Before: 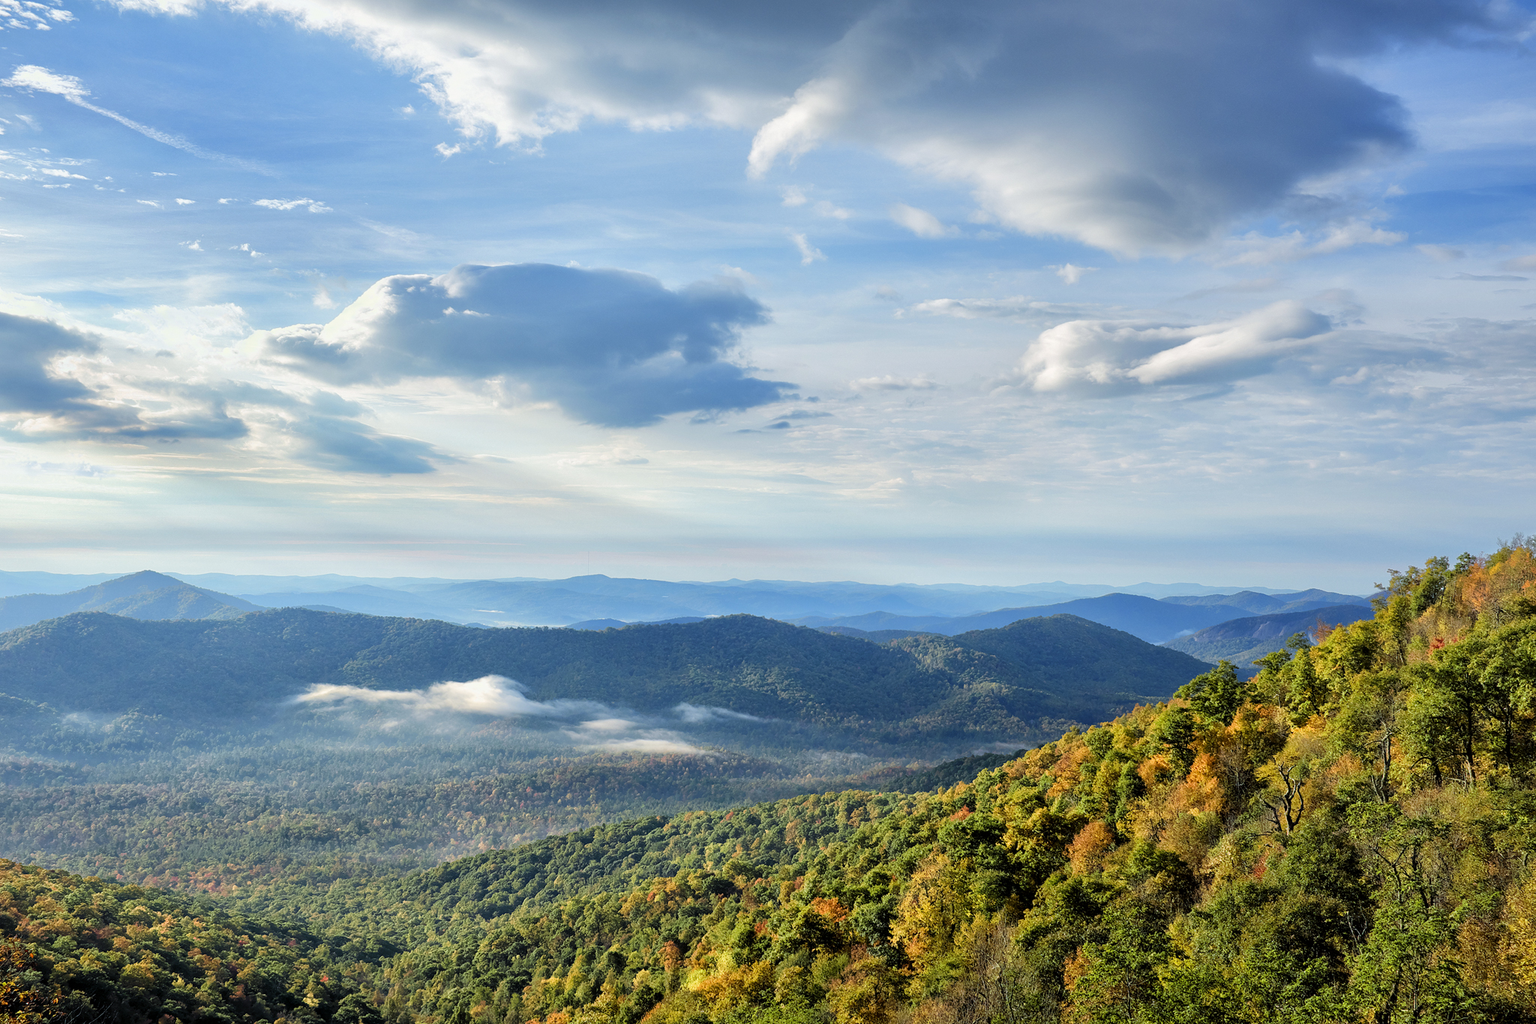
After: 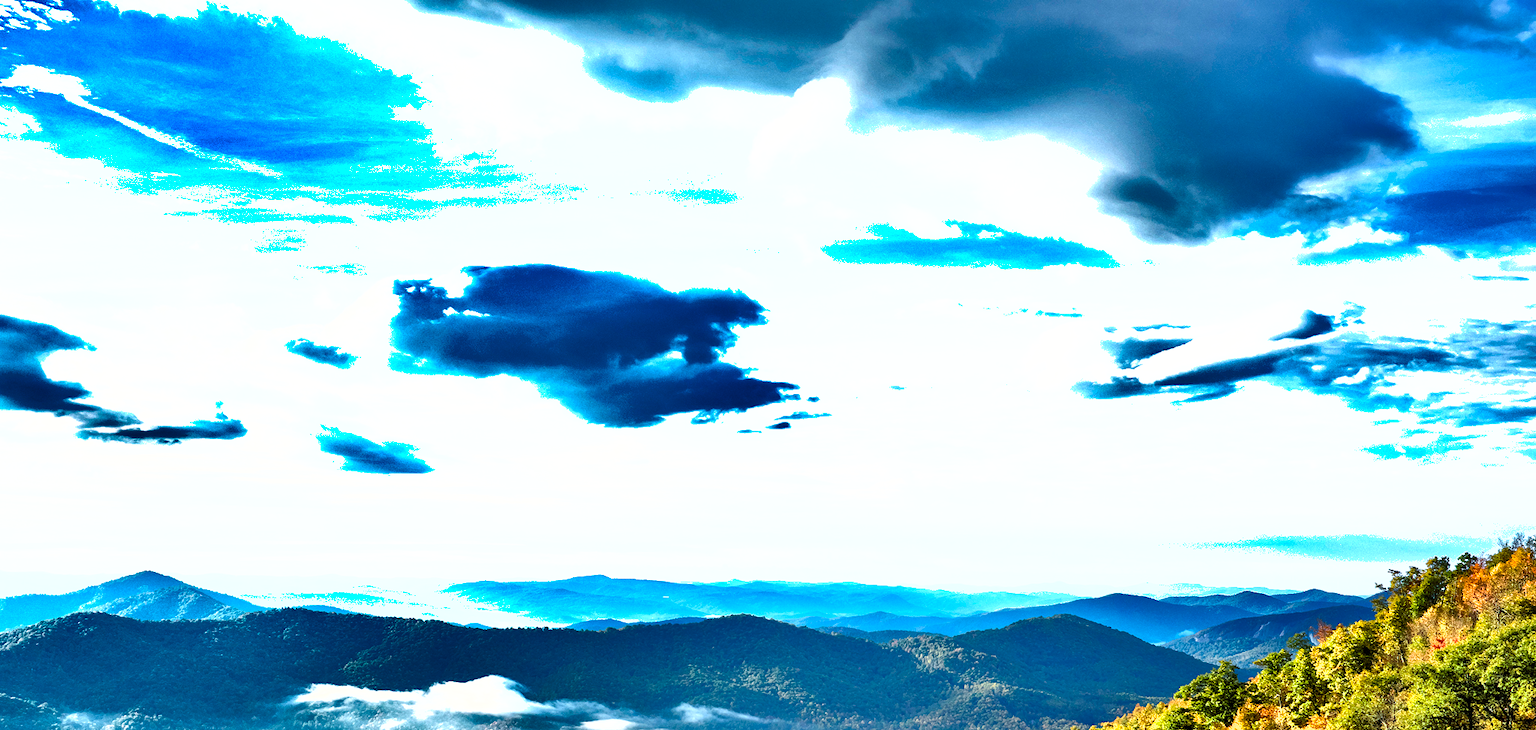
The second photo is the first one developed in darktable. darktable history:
crop: right 0%, bottom 28.624%
exposure: black level correction 0, exposure 1.2 EV, compensate highlight preservation false
shadows and highlights: shadows 17.83, highlights -84.07, soften with gaussian
